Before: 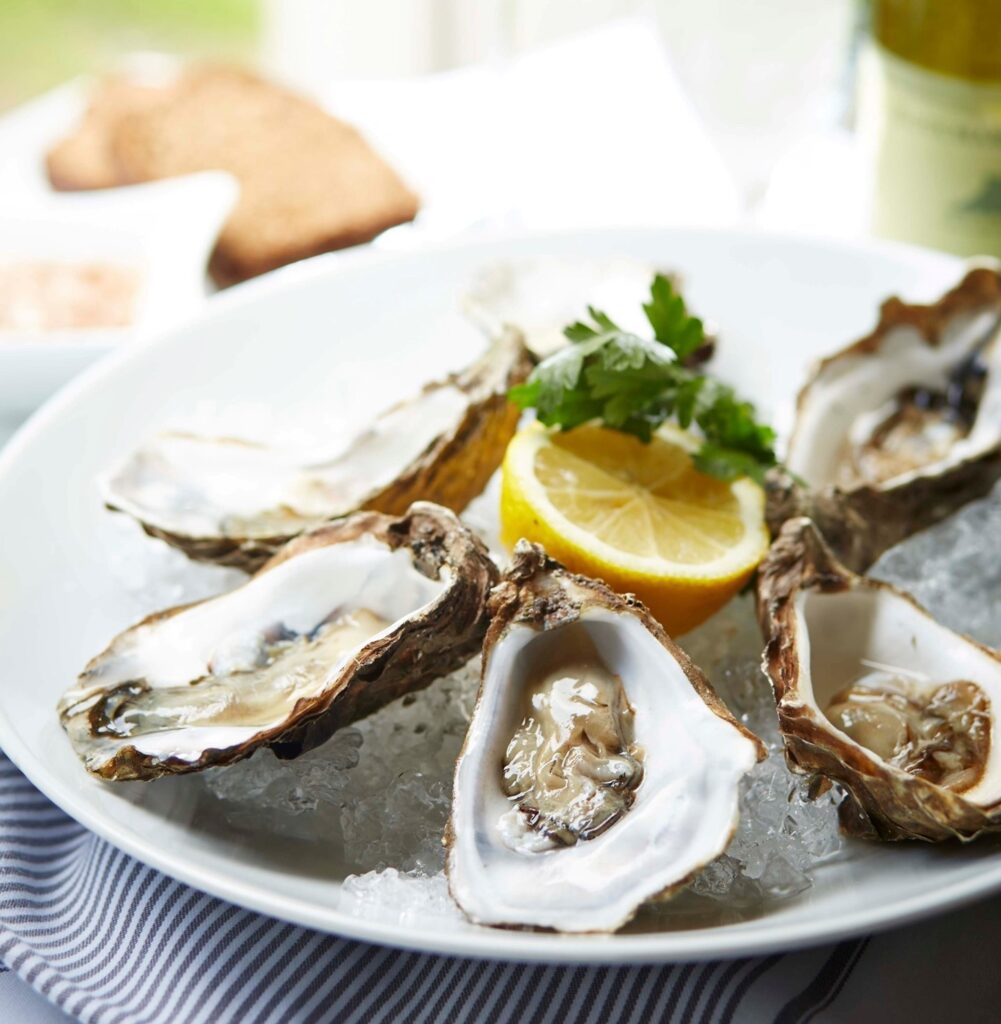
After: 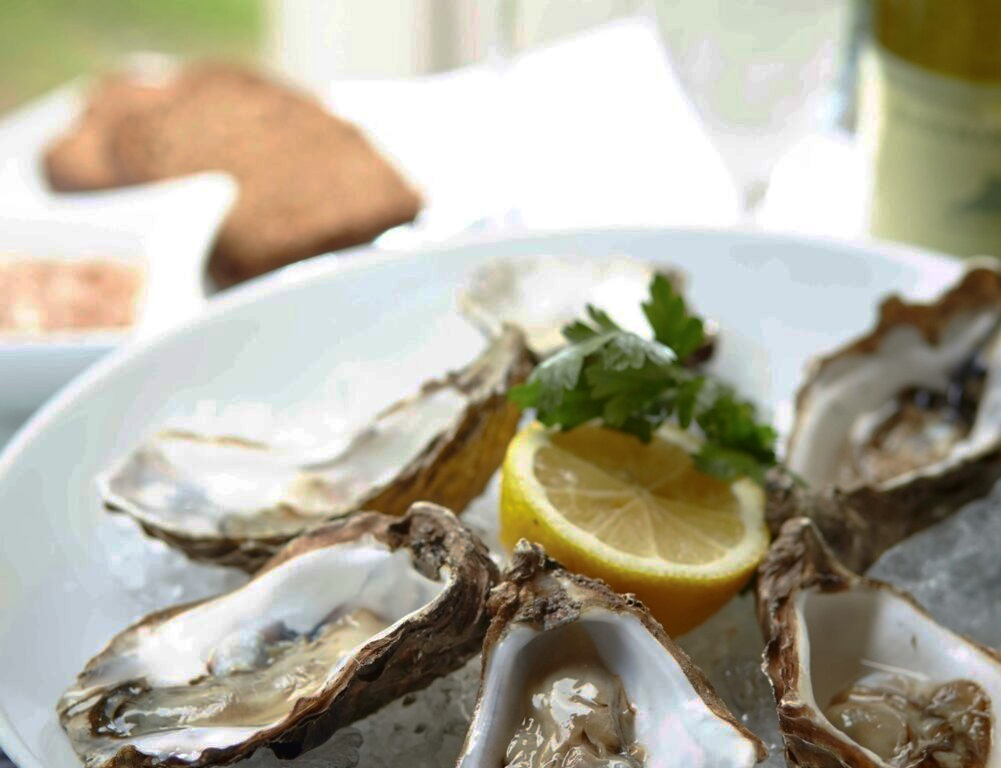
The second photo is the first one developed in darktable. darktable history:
crop: bottom 24.986%
base curve: curves: ch0 [(0, 0) (0.826, 0.587) (1, 1)], preserve colors none
